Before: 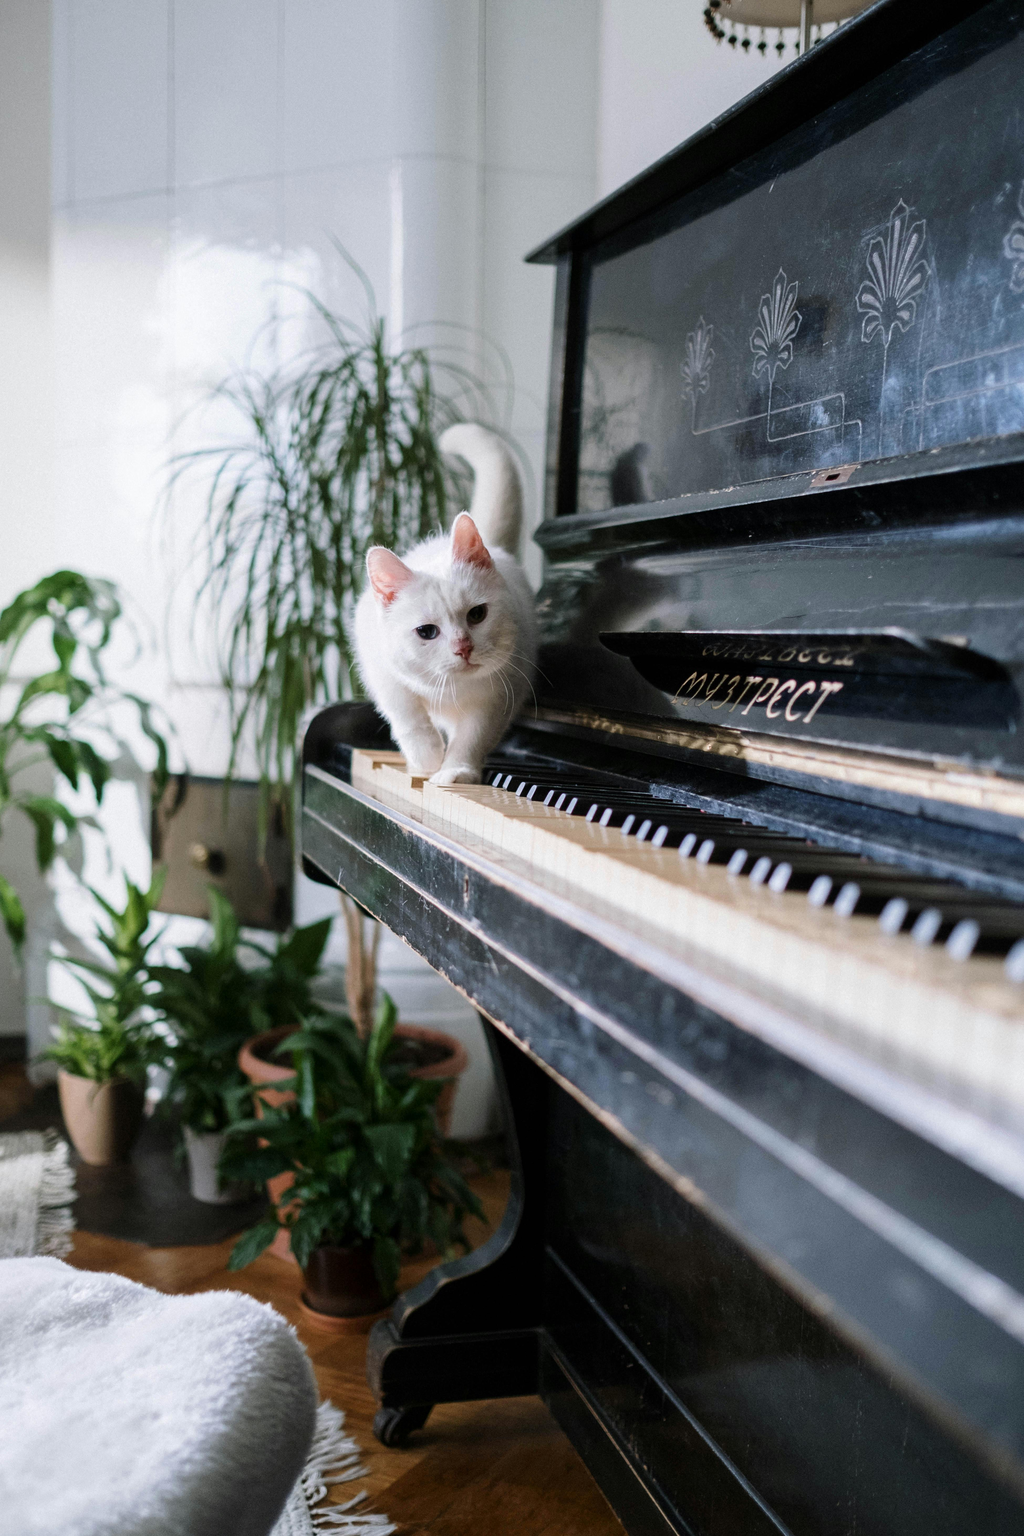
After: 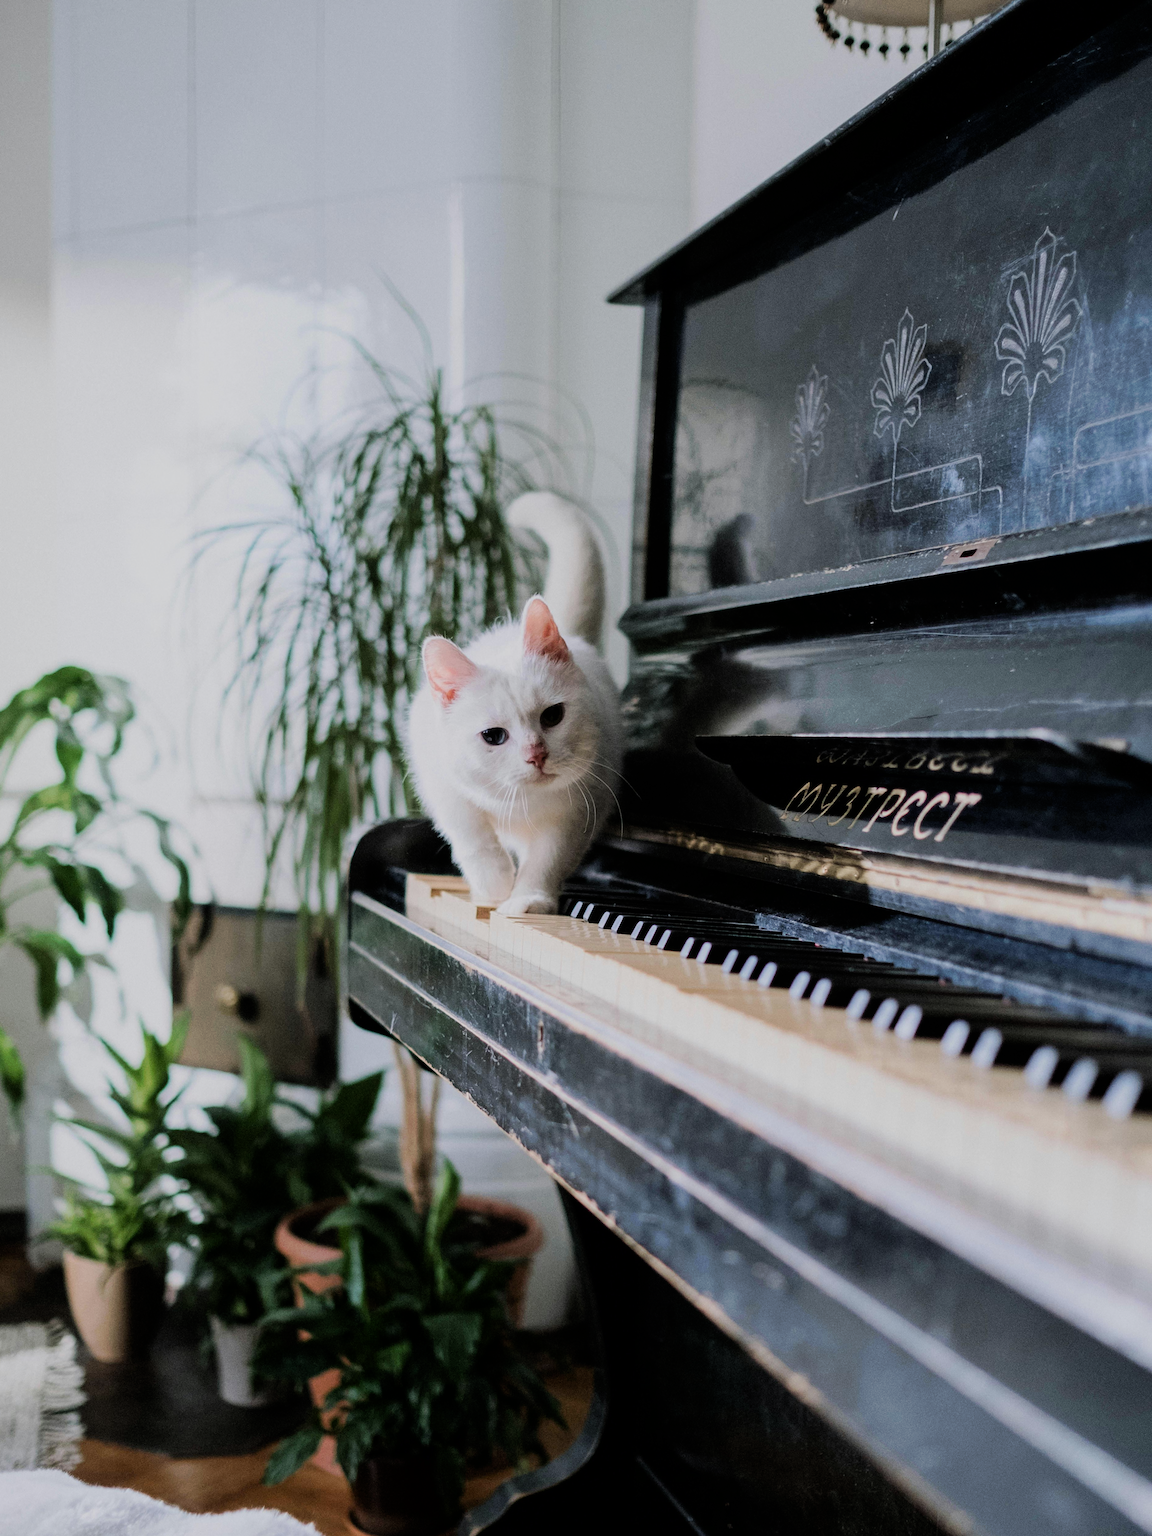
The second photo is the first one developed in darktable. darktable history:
crop and rotate: angle 0.2°, left 0.275%, right 3.127%, bottom 14.18%
tone curve: curves: ch0 [(0, 0) (0.003, 0.003) (0.011, 0.011) (0.025, 0.025) (0.044, 0.044) (0.069, 0.068) (0.1, 0.099) (0.136, 0.134) (0.177, 0.175) (0.224, 0.222) (0.277, 0.274) (0.335, 0.331) (0.399, 0.395) (0.468, 0.463) (0.543, 0.554) (0.623, 0.632) (0.709, 0.716) (0.801, 0.805) (0.898, 0.9) (1, 1)], preserve colors none
filmic rgb: black relative exposure -7.65 EV, white relative exposure 4.56 EV, hardness 3.61, color science v6 (2022)
